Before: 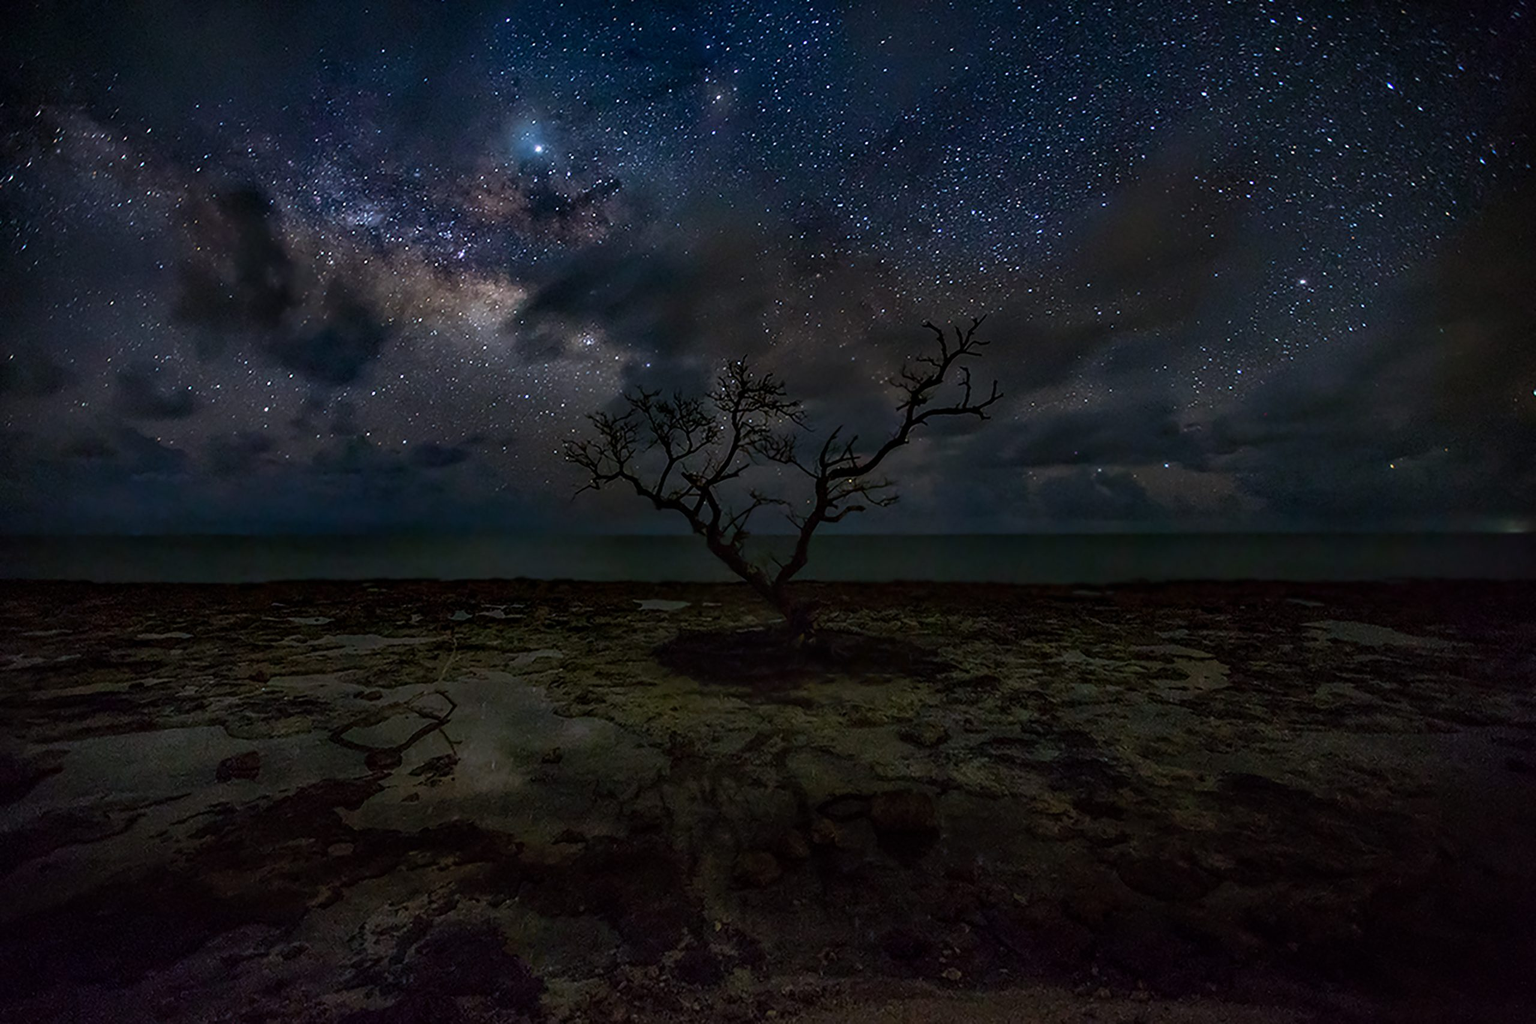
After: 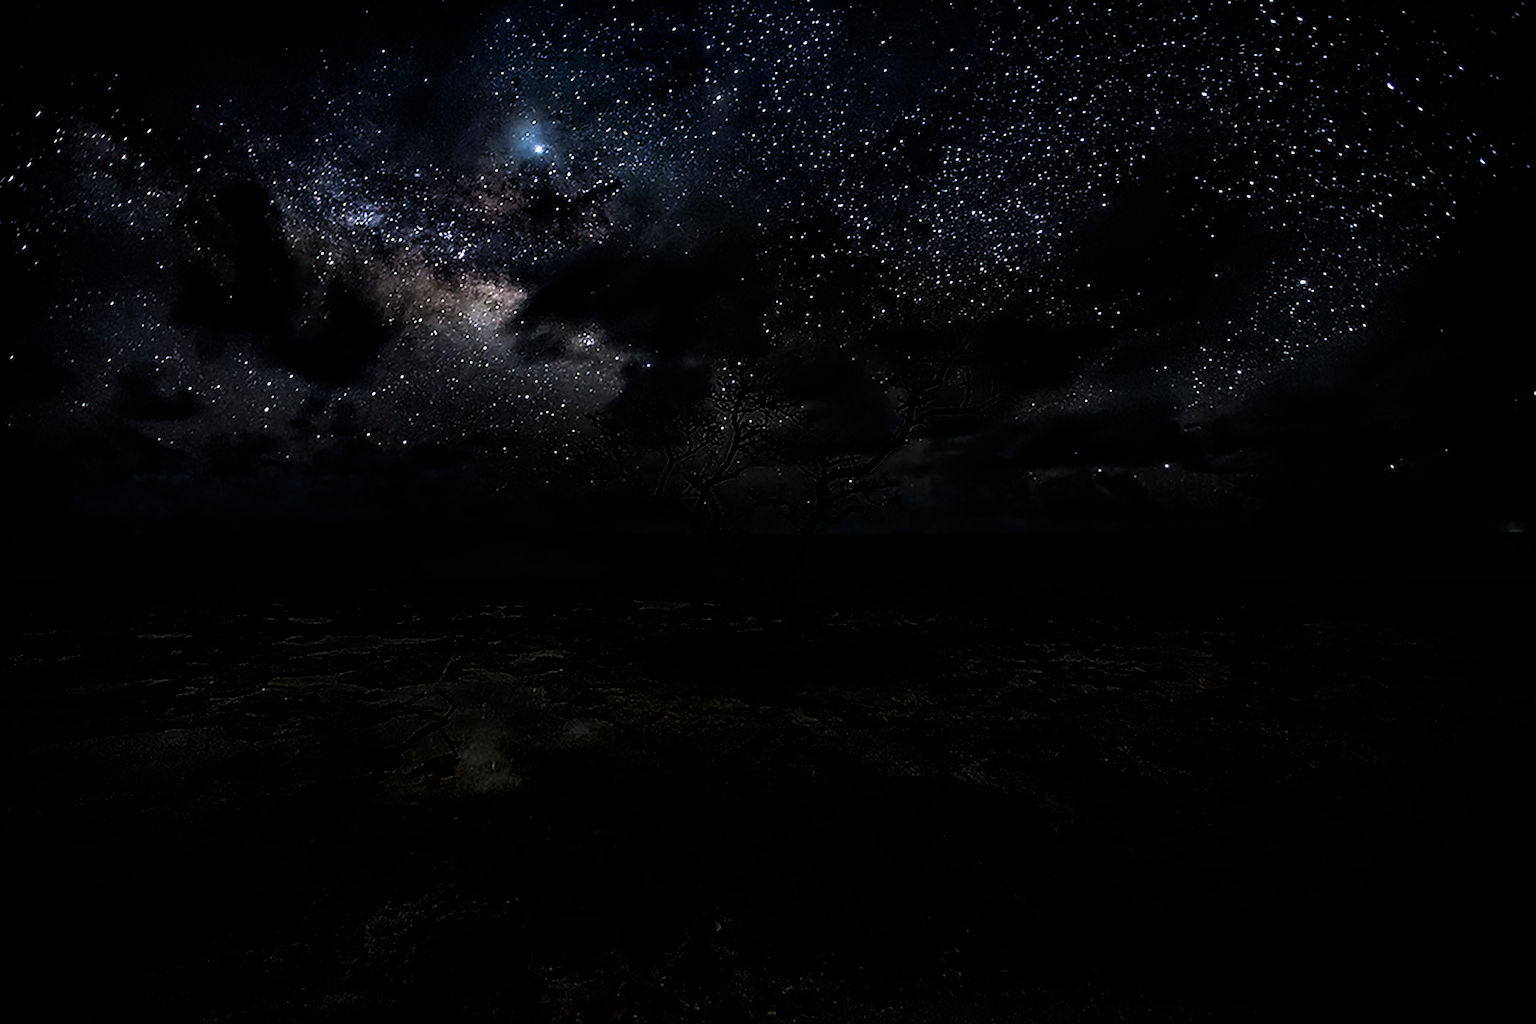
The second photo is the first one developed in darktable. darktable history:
sharpen: on, module defaults
filmic rgb: black relative exposure -8.2 EV, white relative exposure 2.2 EV, threshold 3 EV, hardness 7.11, latitude 85.74%, contrast 1.696, highlights saturation mix -4%, shadows ↔ highlights balance -2.69%, color science v5 (2021), contrast in shadows safe, contrast in highlights safe, enable highlight reconstruction true
